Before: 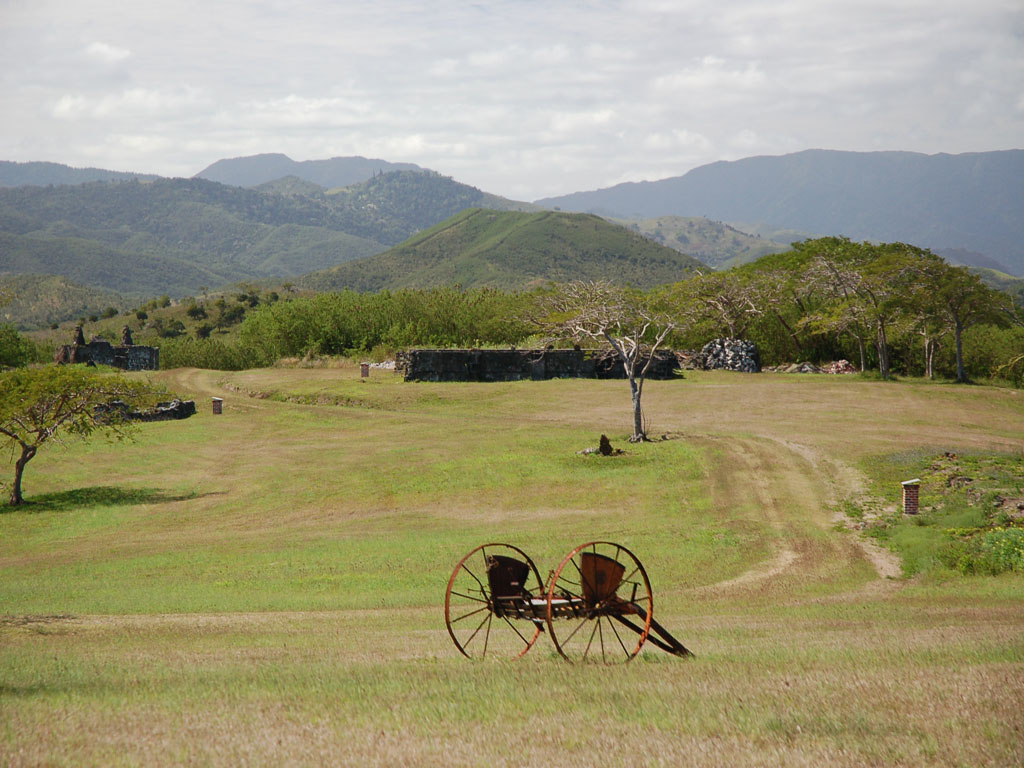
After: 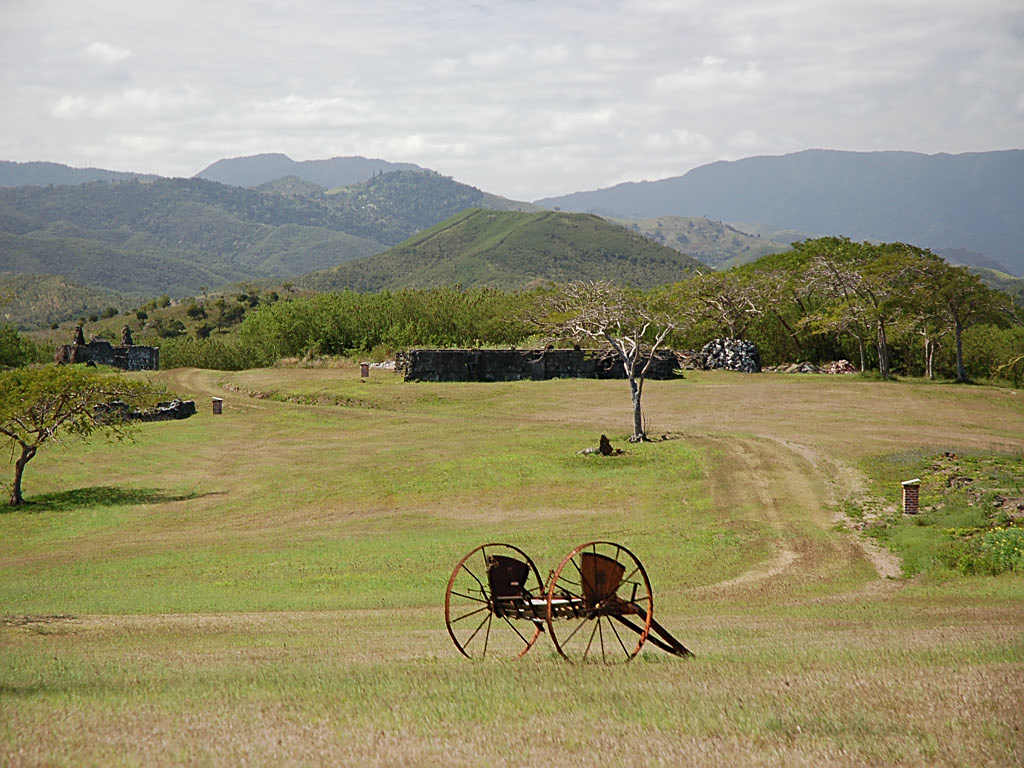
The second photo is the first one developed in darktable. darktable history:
sharpen: amount 0.539
